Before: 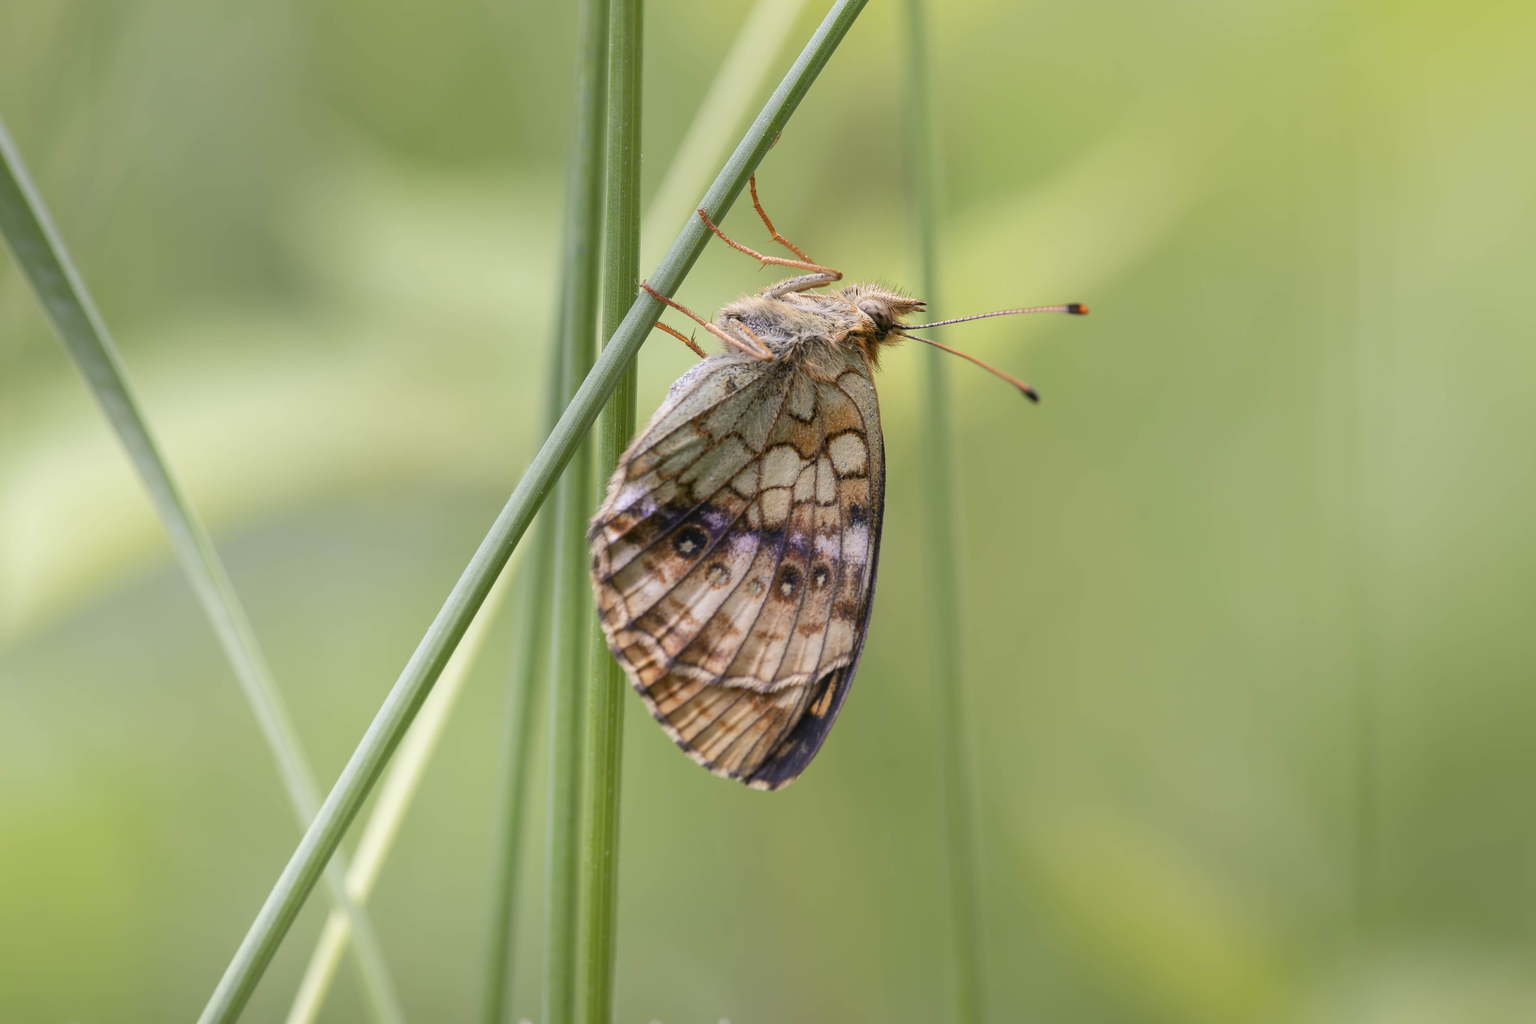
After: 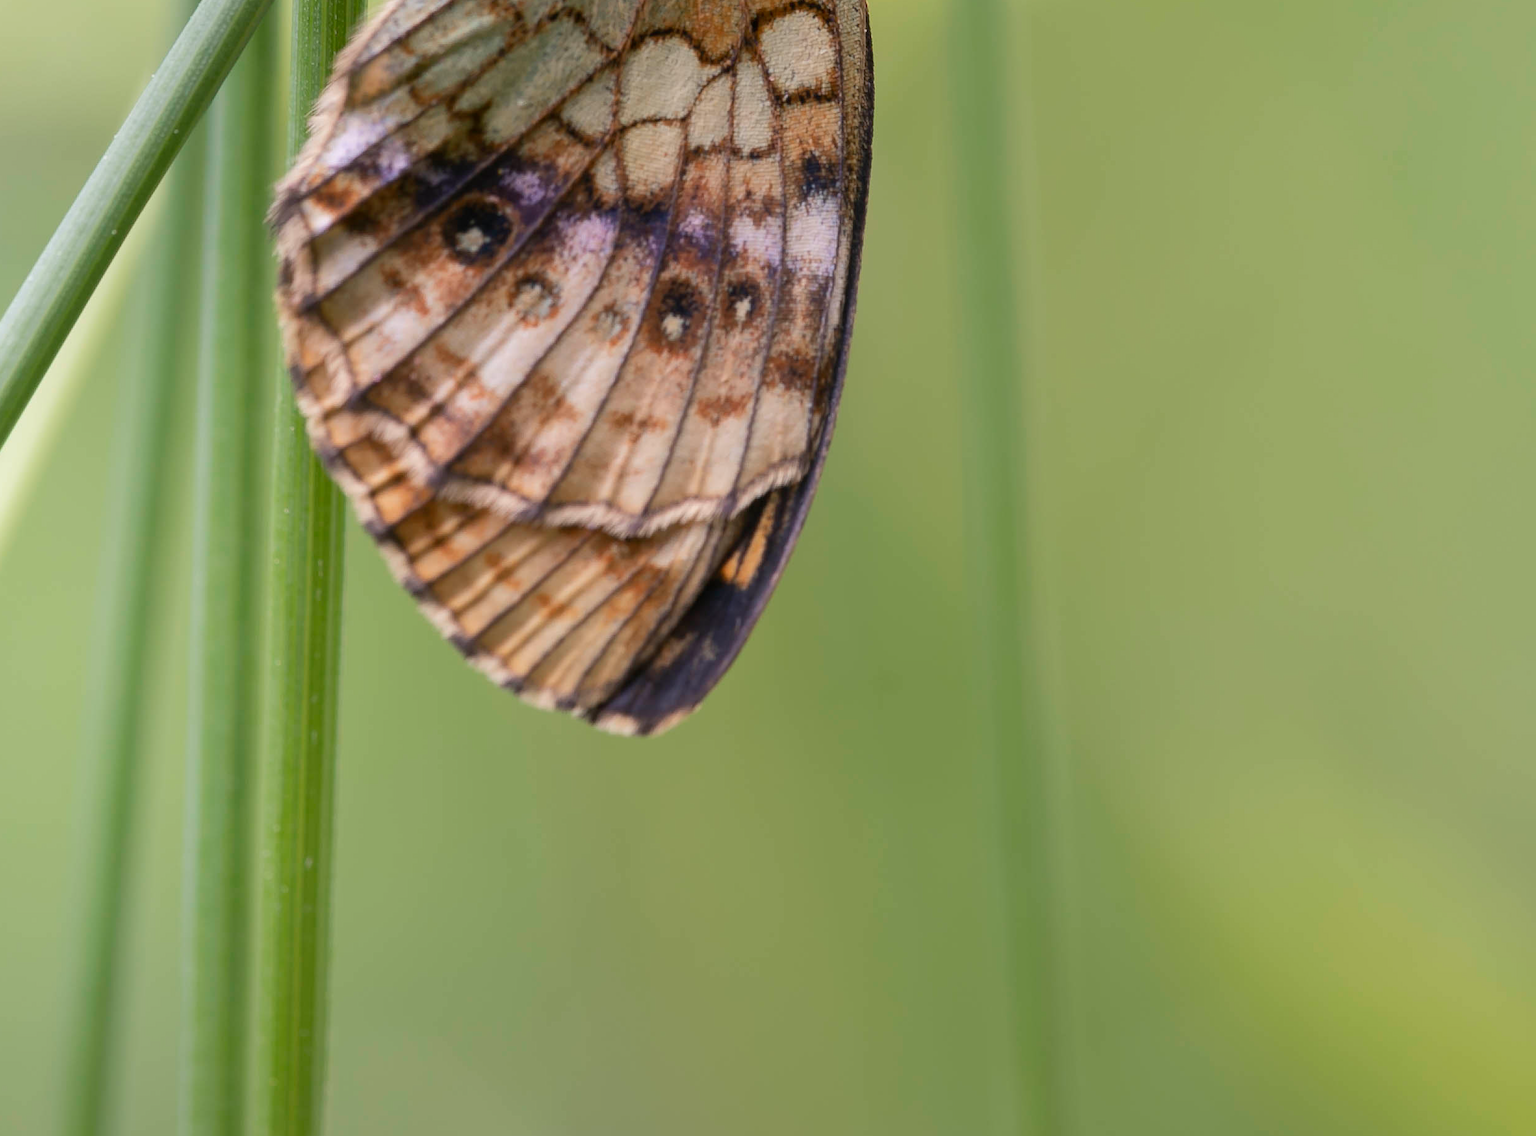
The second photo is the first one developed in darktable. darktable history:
crop: left 29.625%, top 41.827%, right 21.095%, bottom 3.473%
